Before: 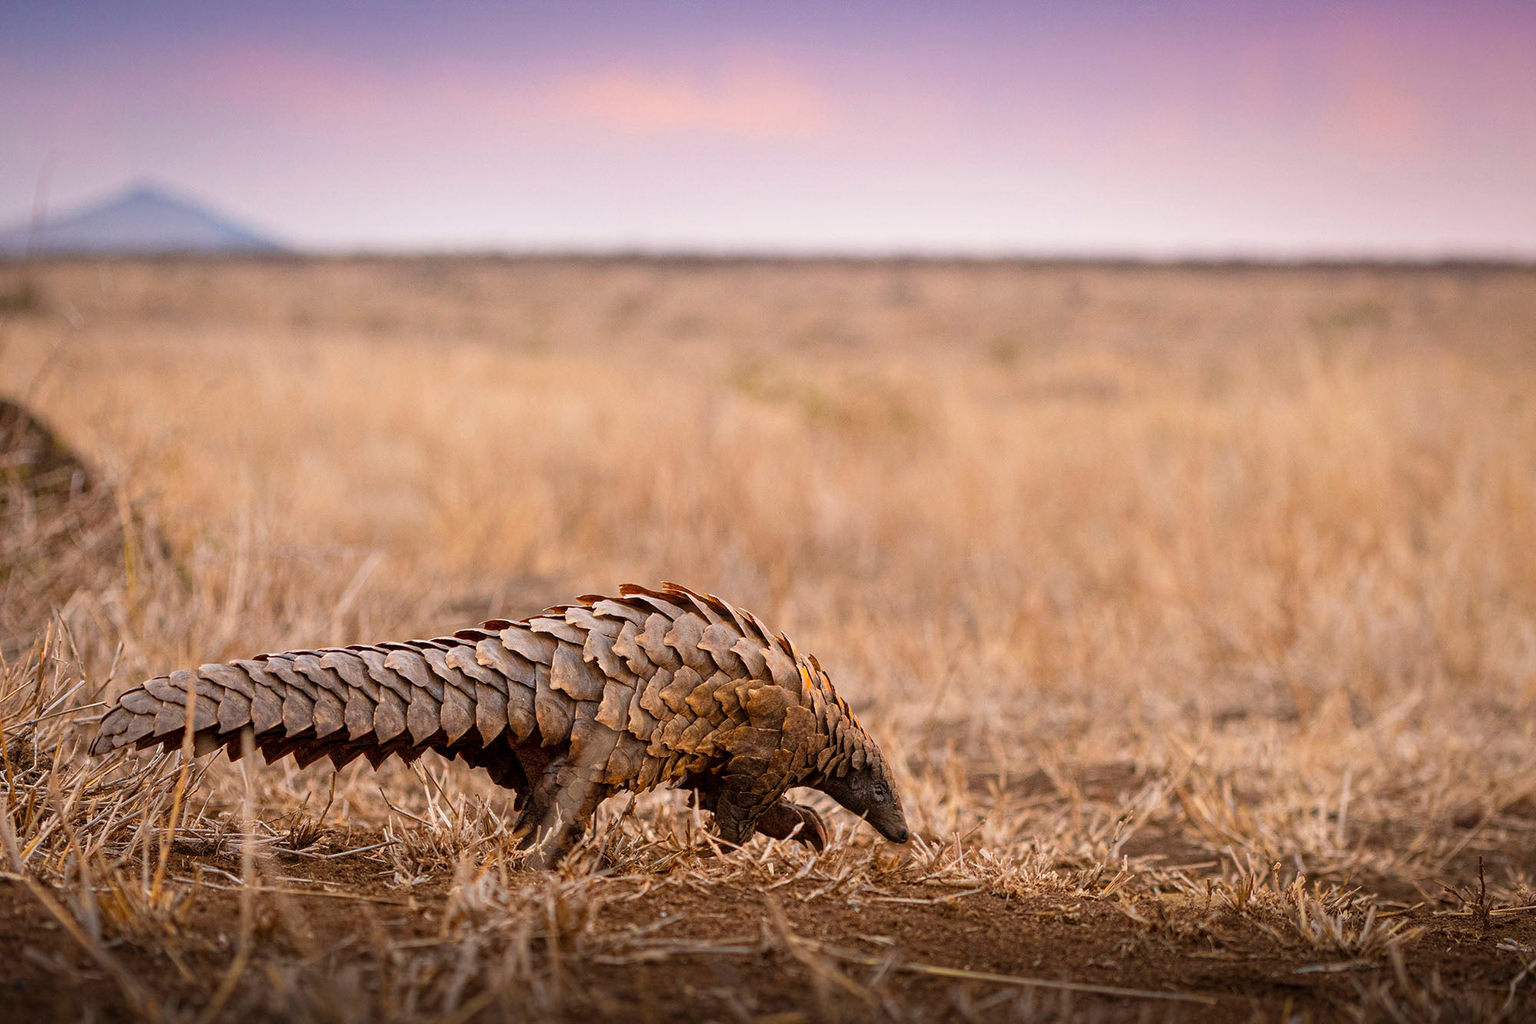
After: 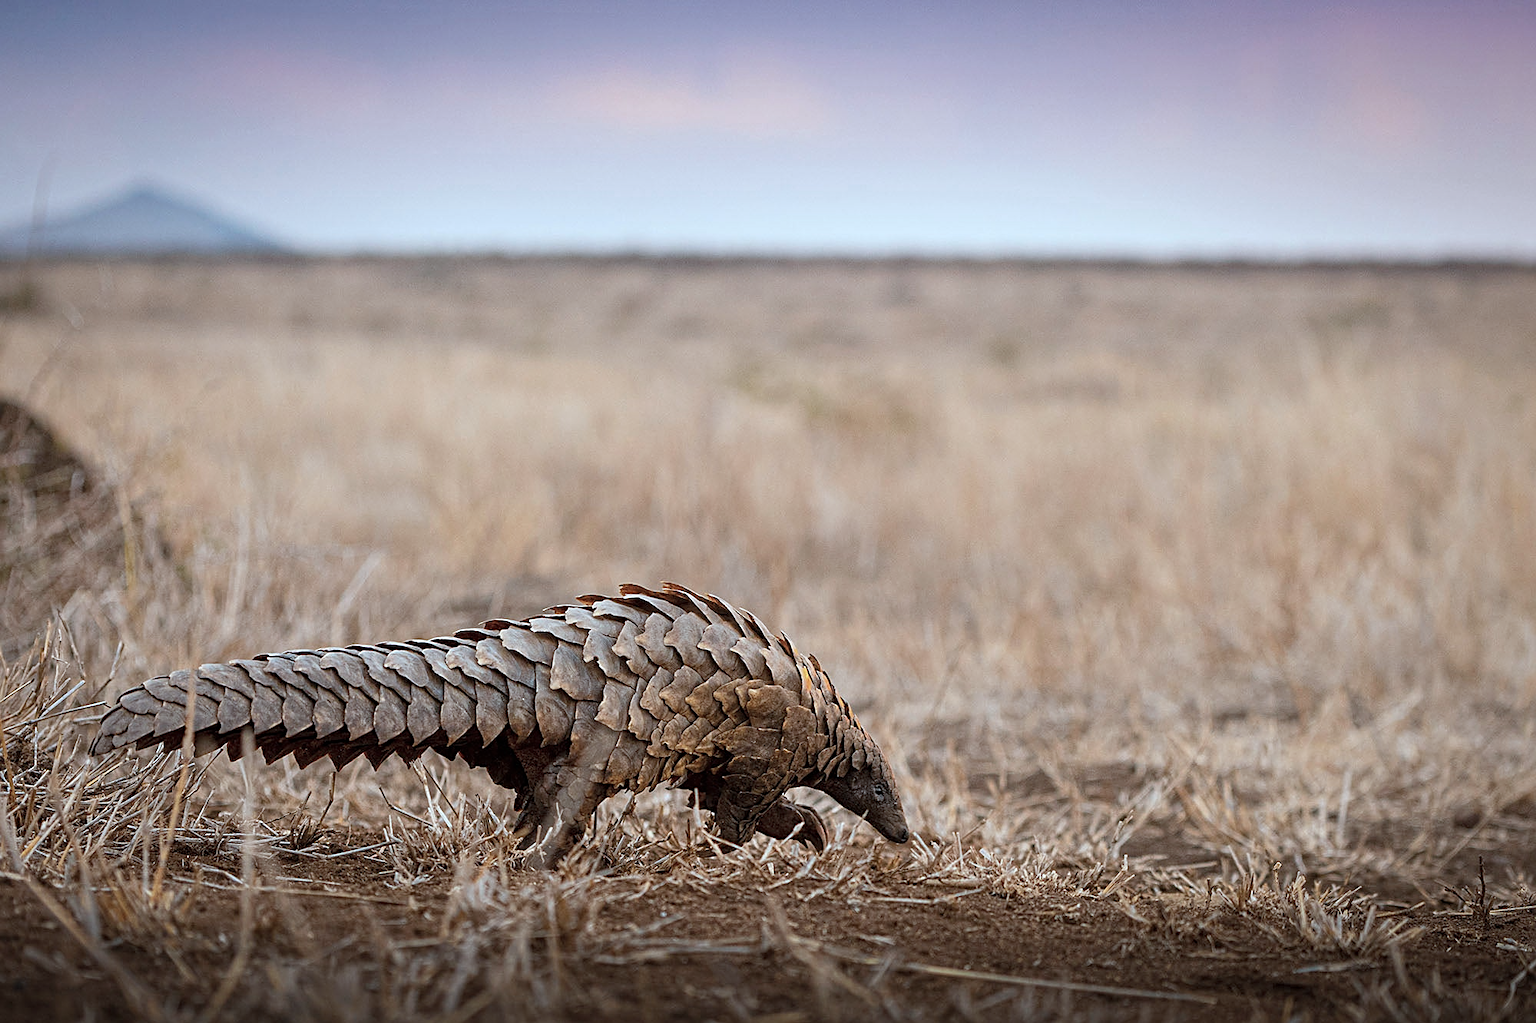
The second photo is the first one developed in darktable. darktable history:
color correction: highlights a* -13.01, highlights b* -17.59, saturation 0.702
sharpen: on, module defaults
